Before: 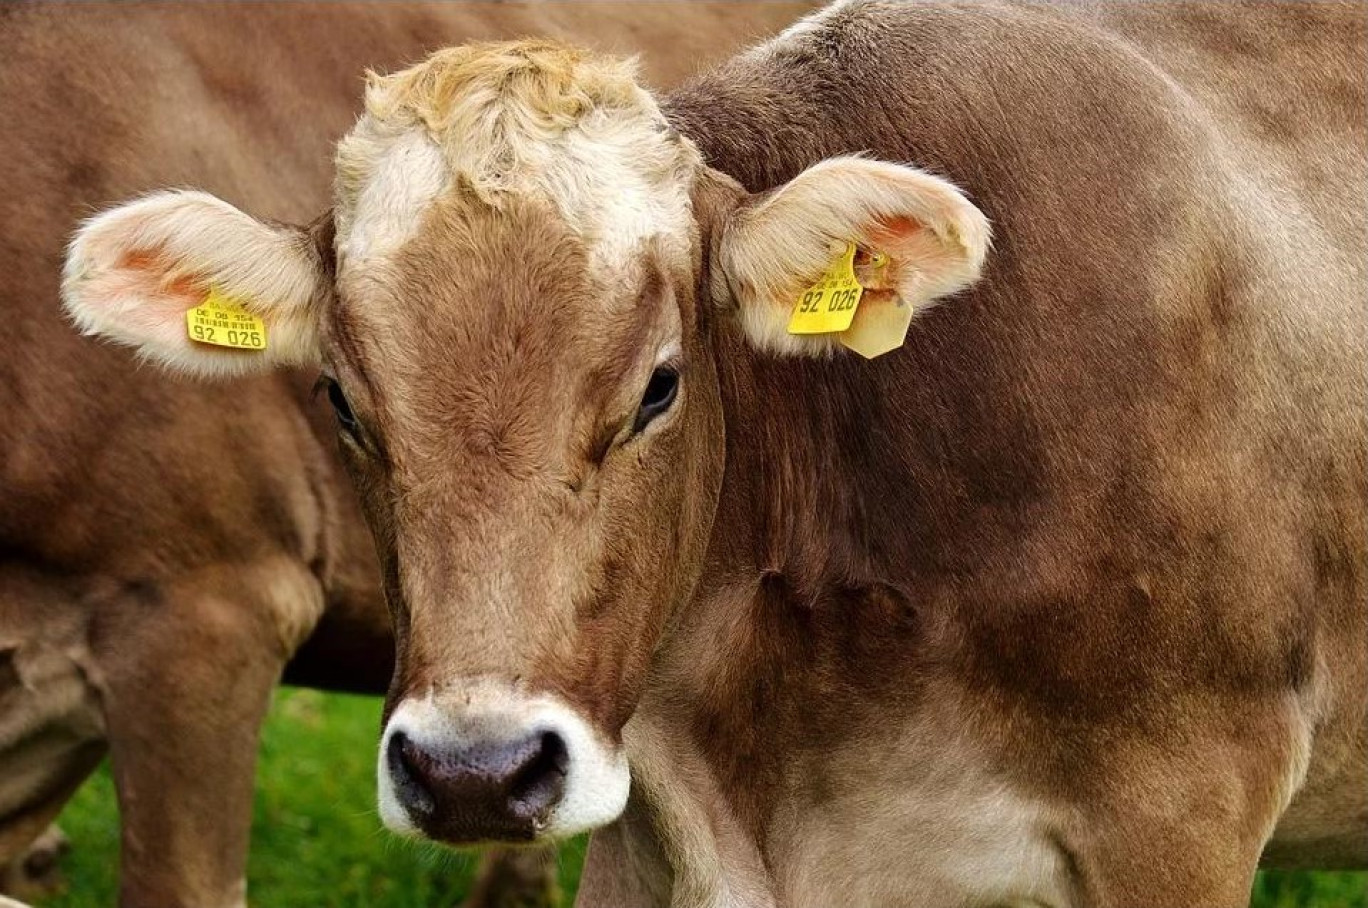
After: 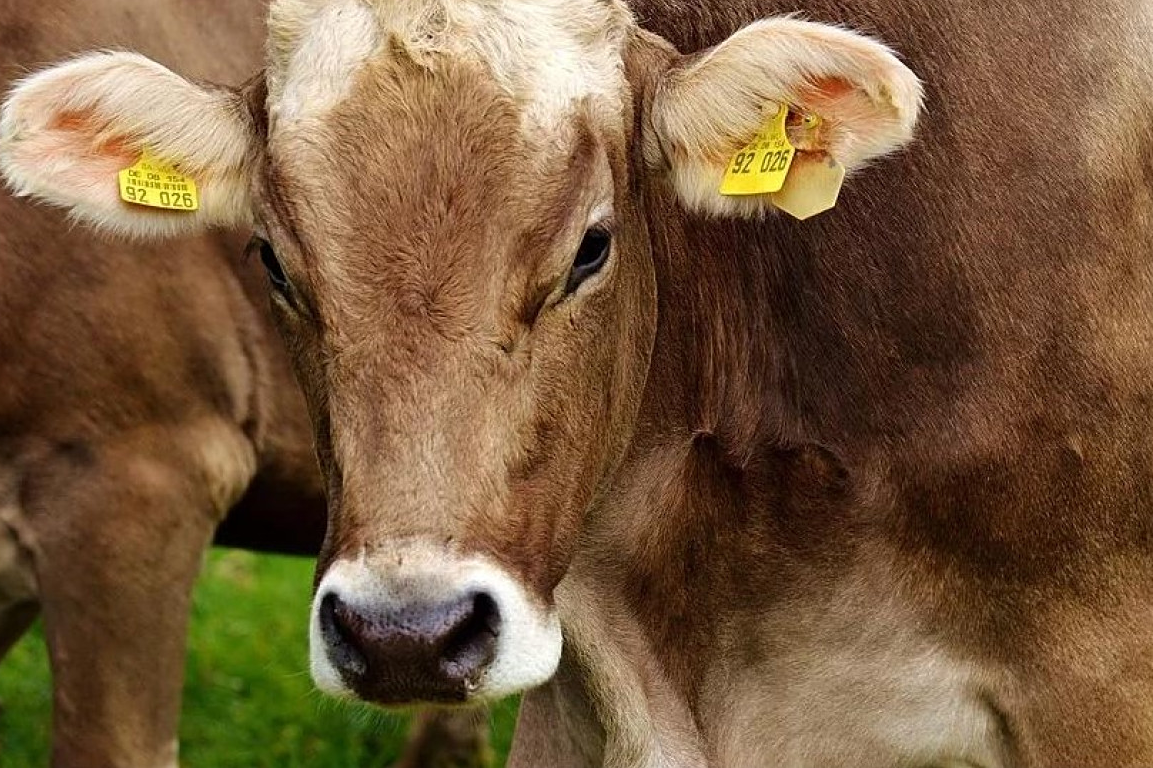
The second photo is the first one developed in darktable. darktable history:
exposure: compensate exposure bias true, compensate highlight preservation false
sharpen: amount 0.208
crop and rotate: left 5.005%, top 15.413%, right 10.666%
